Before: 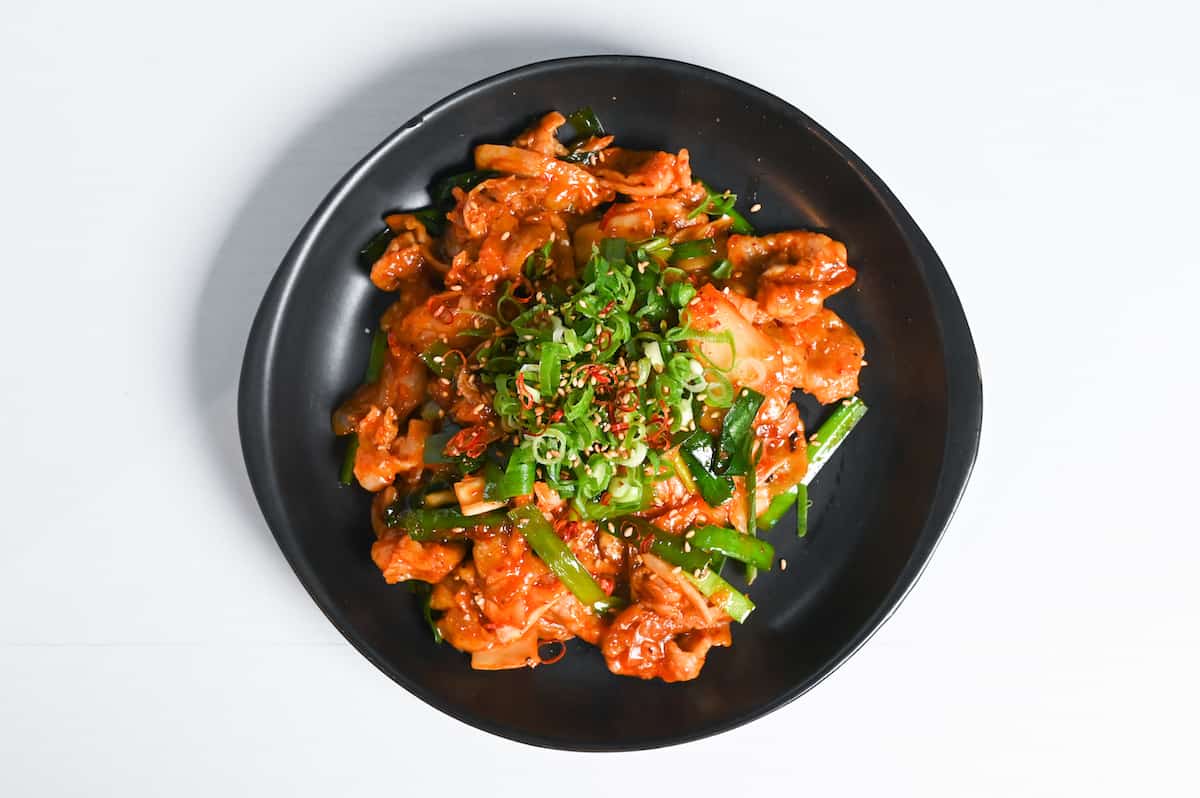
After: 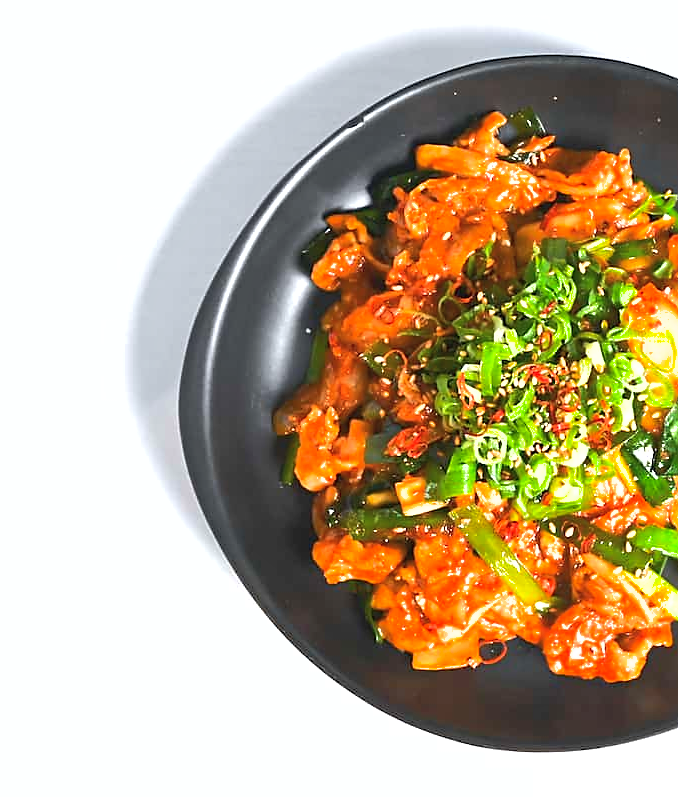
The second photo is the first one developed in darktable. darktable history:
sharpen: radius 1.909, amount 0.391, threshold 1.174
tone equalizer: -8 EV 0.007 EV, -7 EV -0.004 EV, -6 EV 0.017 EV, -5 EV 0.045 EV, -4 EV 0.263 EV, -3 EV 0.656 EV, -2 EV 0.572 EV, -1 EV 0.209 EV, +0 EV 0.047 EV, edges refinement/feathering 500, mask exposure compensation -1.57 EV, preserve details no
crop: left 4.962%, right 38.498%
shadows and highlights: on, module defaults
exposure: black level correction -0.002, exposure 0.544 EV, compensate highlight preservation false
